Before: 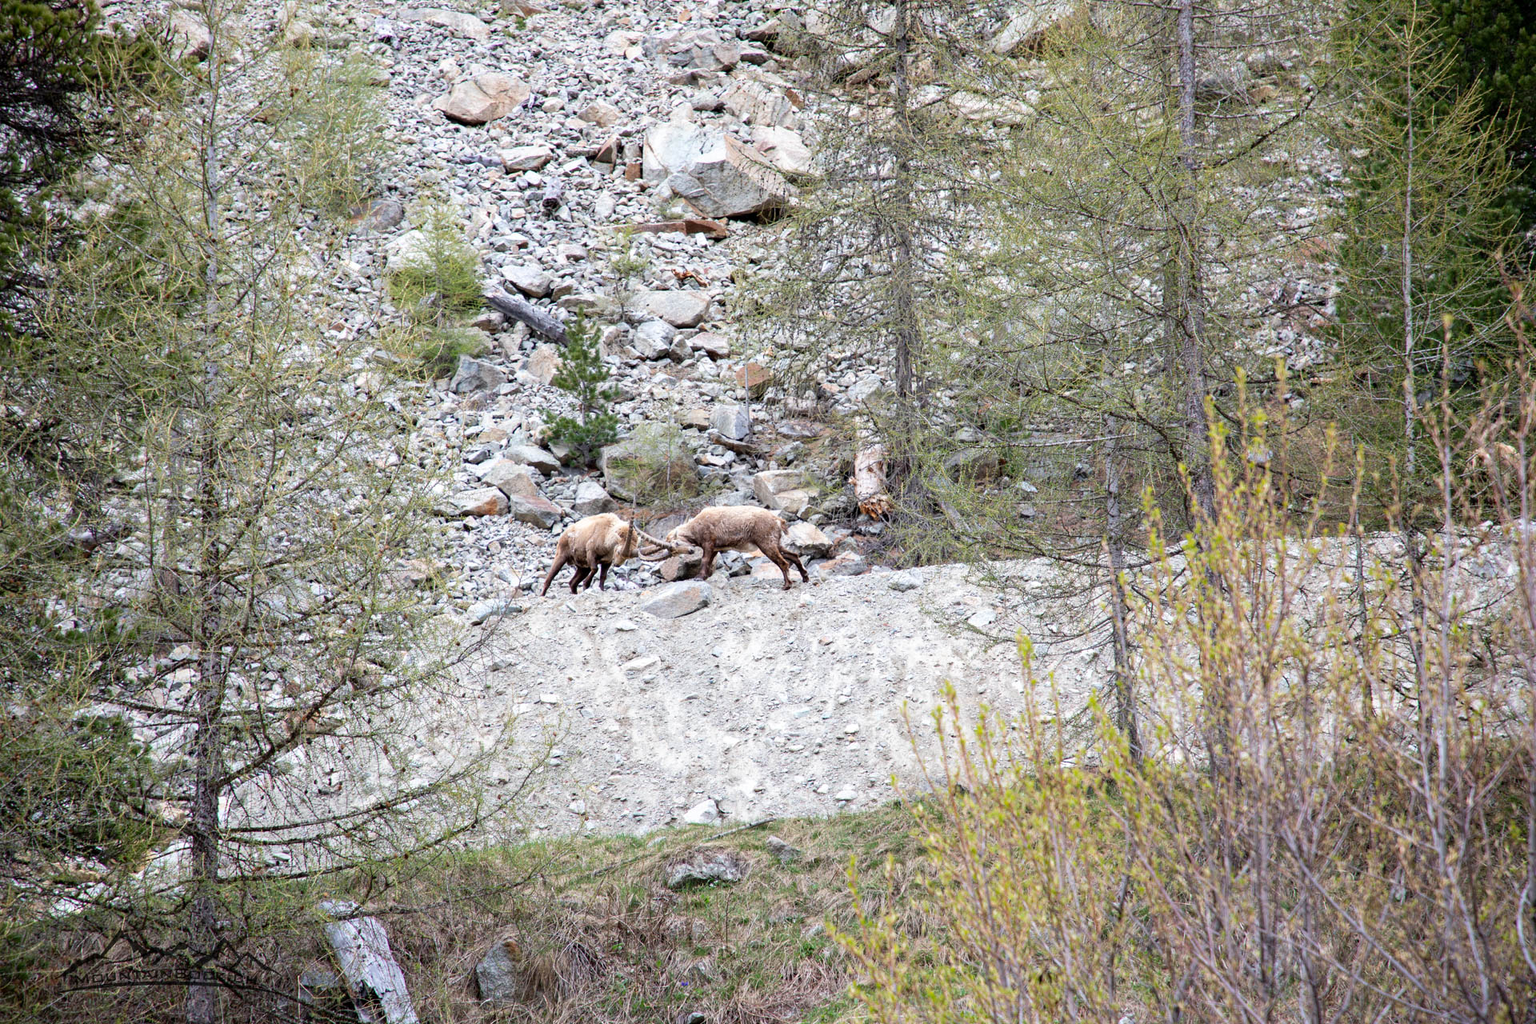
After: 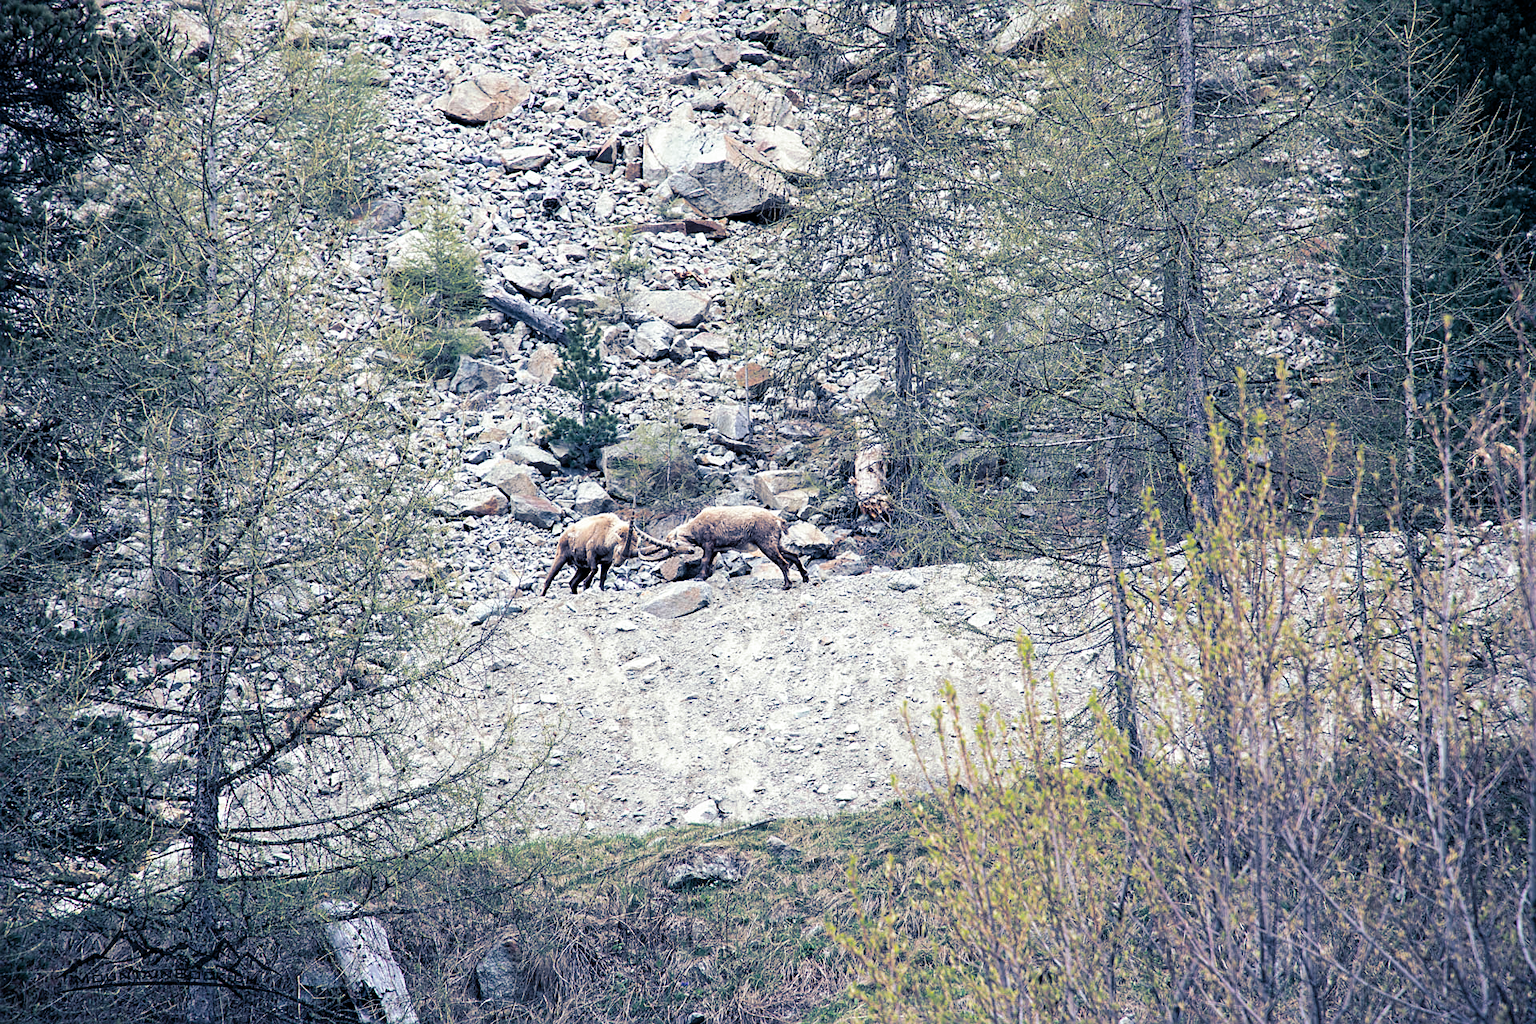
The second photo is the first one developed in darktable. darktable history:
split-toning: shadows › hue 226.8°, shadows › saturation 0.84
sharpen: on, module defaults
